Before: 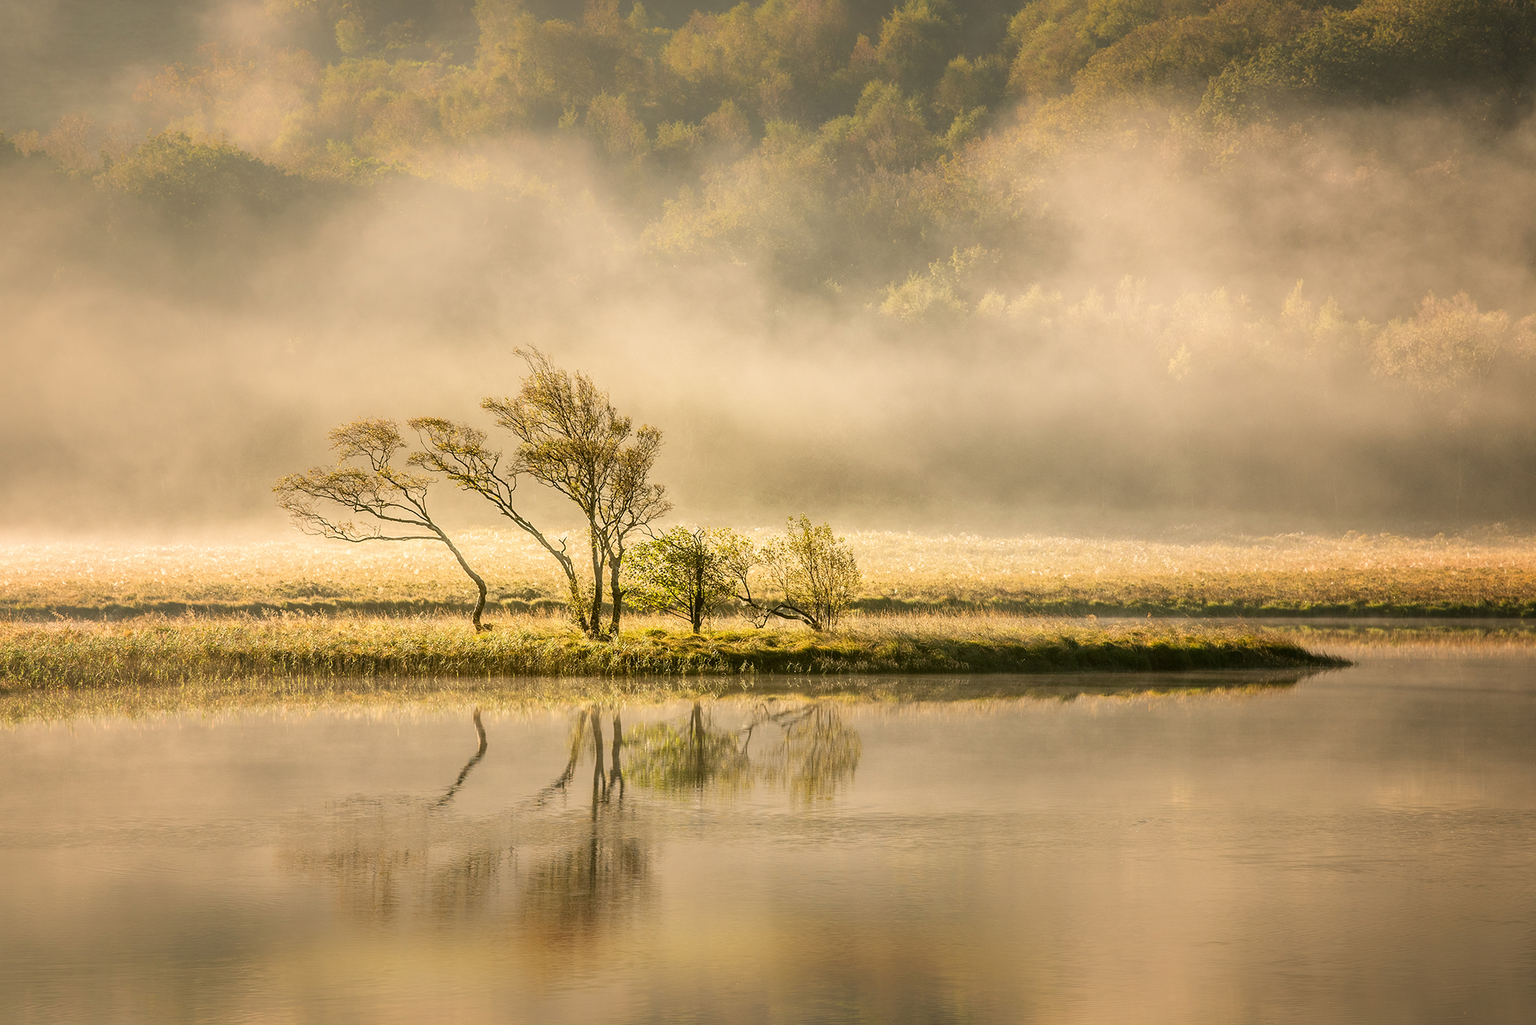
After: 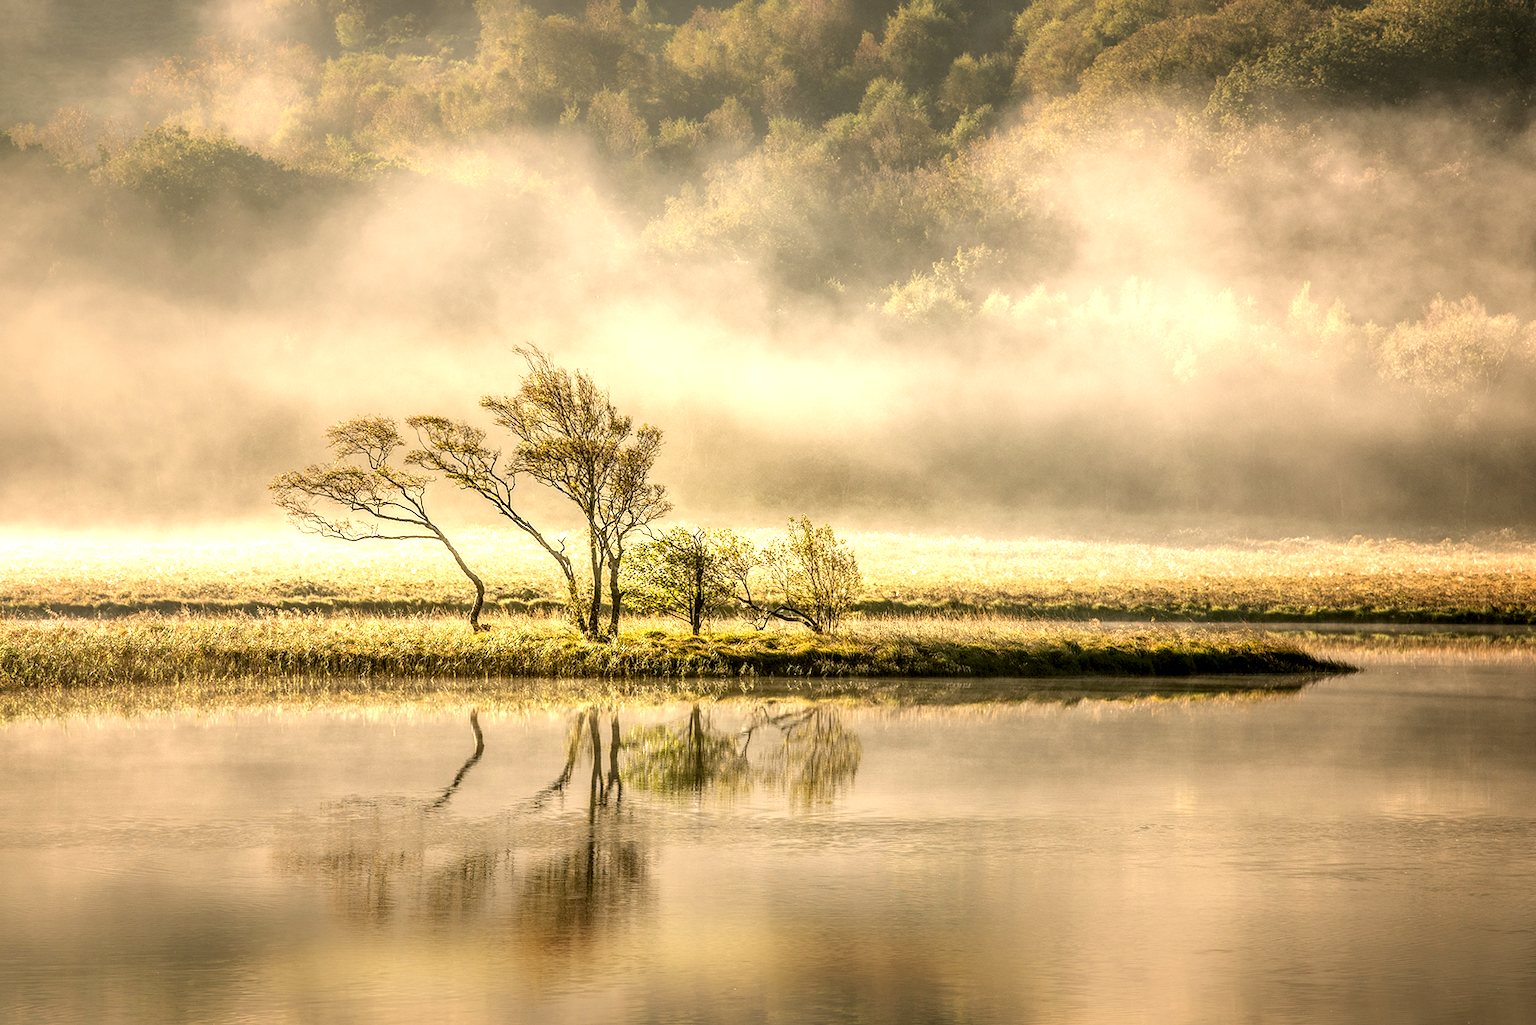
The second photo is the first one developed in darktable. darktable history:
local contrast: detail 160%
crop and rotate: angle -0.347°
exposure: exposure 0.378 EV, compensate highlight preservation false
